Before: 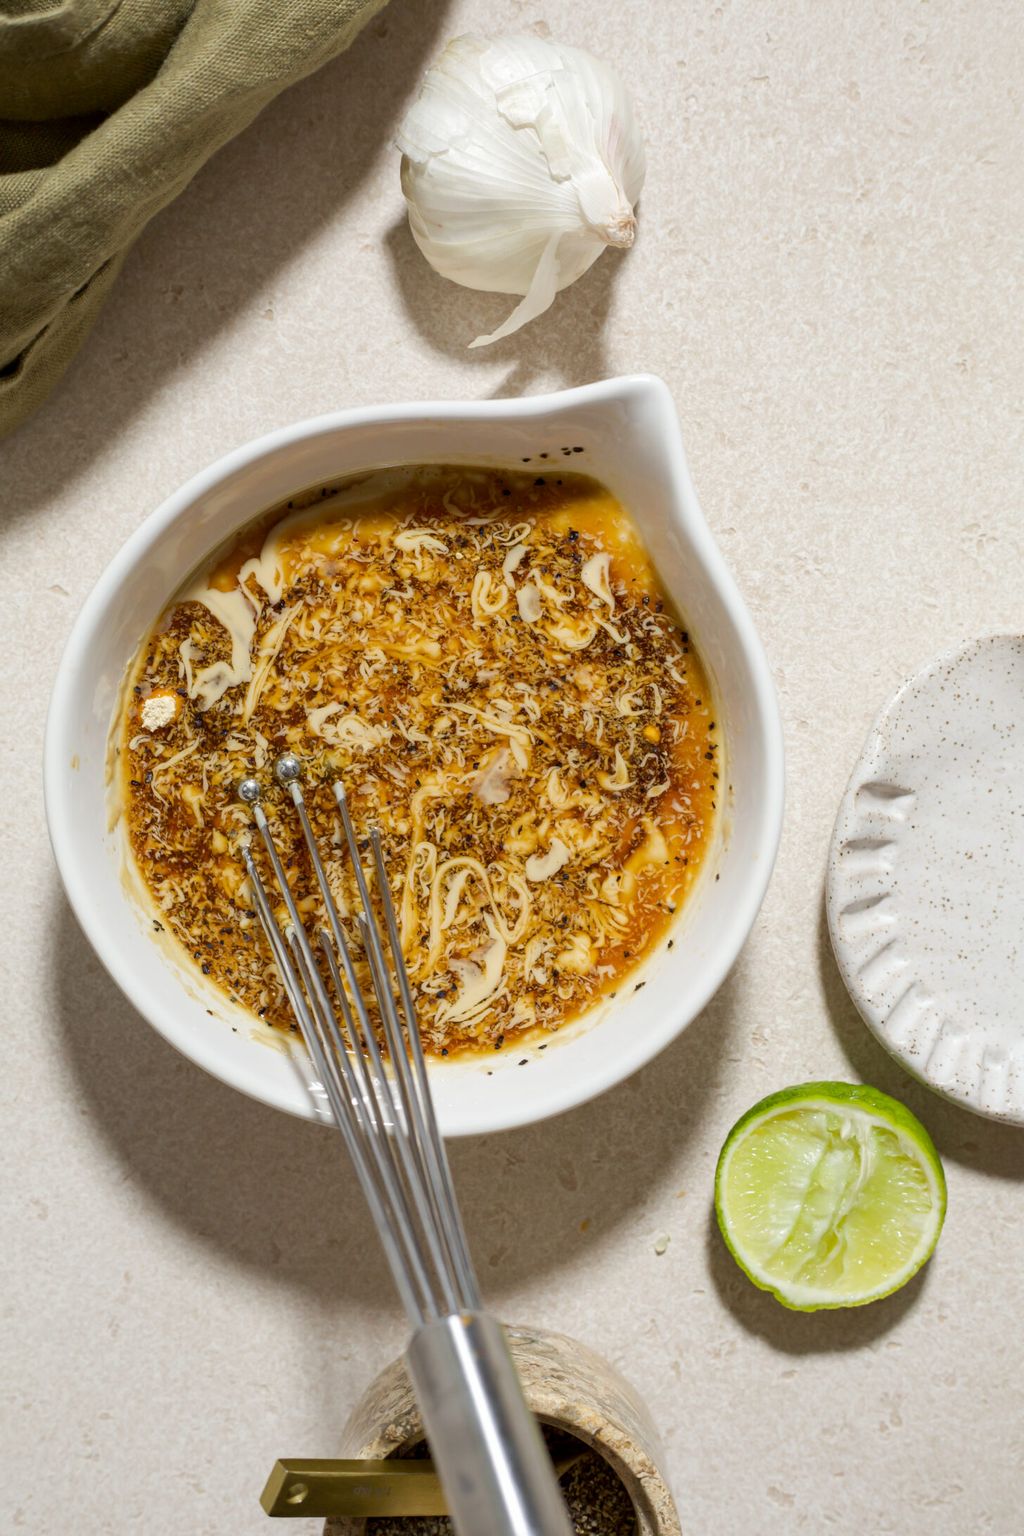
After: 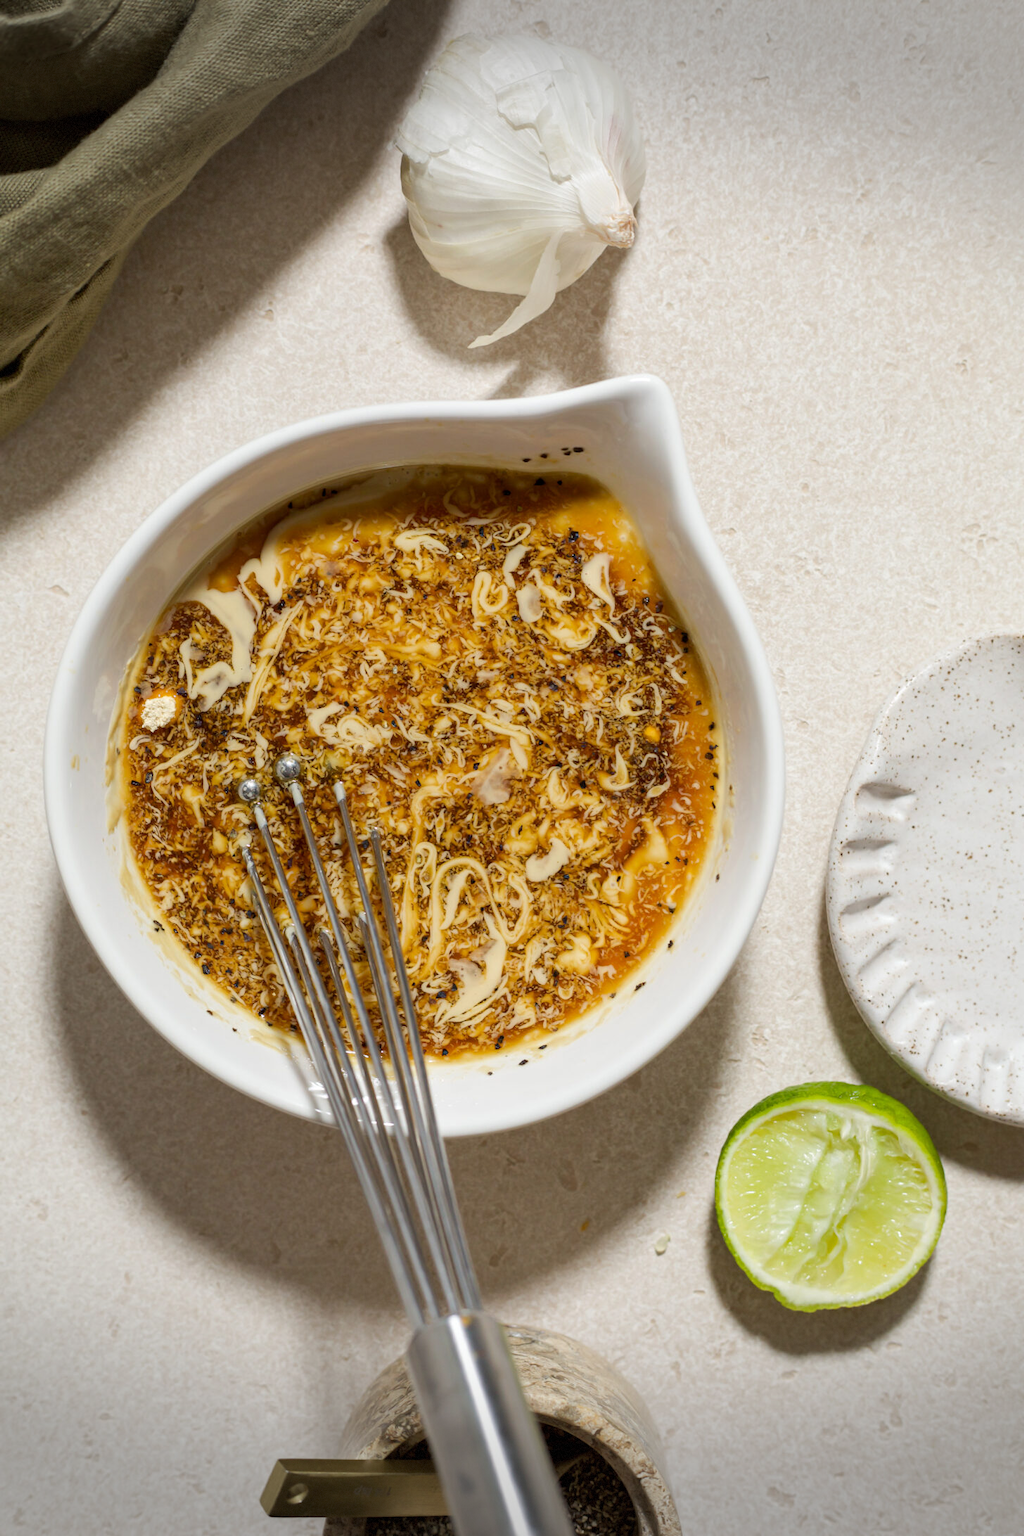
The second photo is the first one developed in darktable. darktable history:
vignetting: fall-off start 100%, brightness -0.406, saturation -0.3, width/height ratio 1.324, dithering 8-bit output, unbound false
tone equalizer: on, module defaults
